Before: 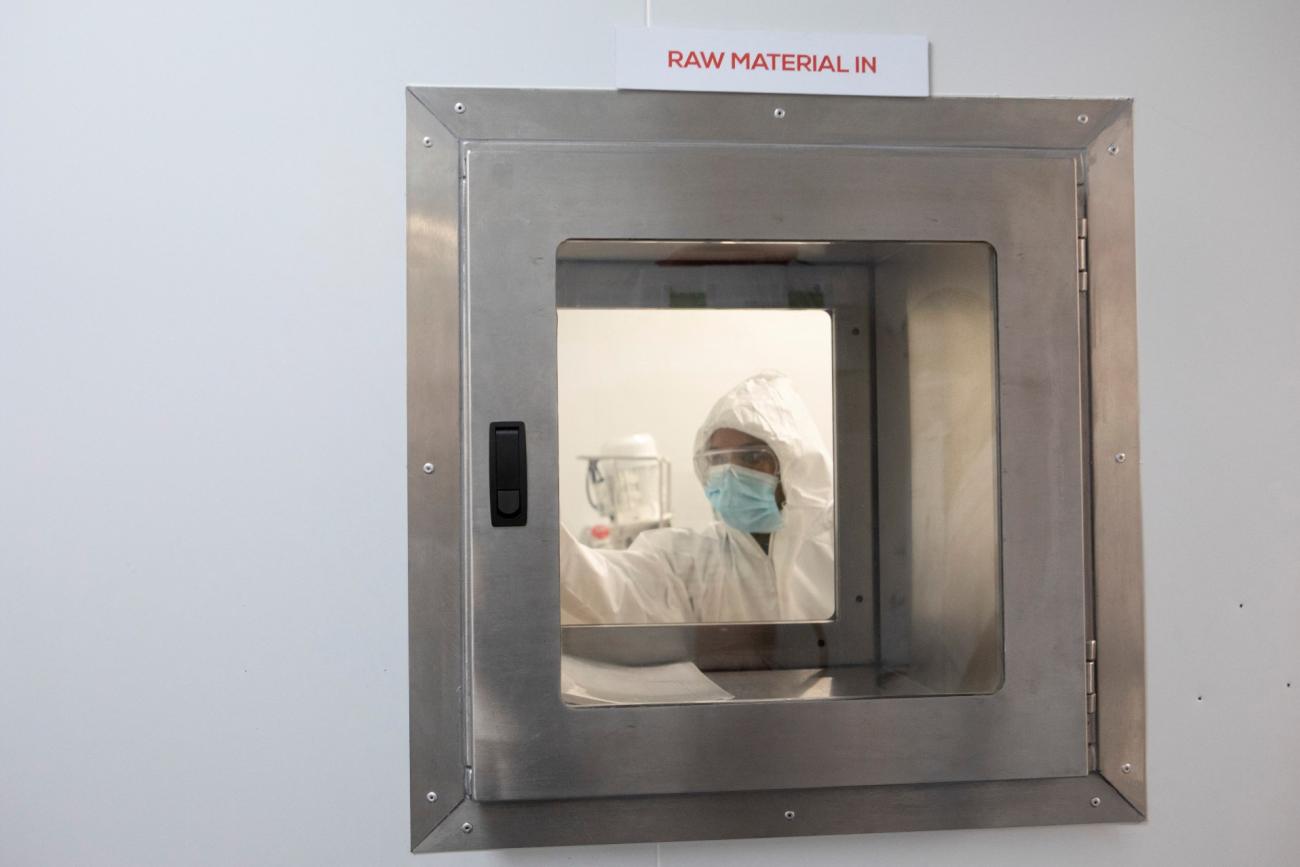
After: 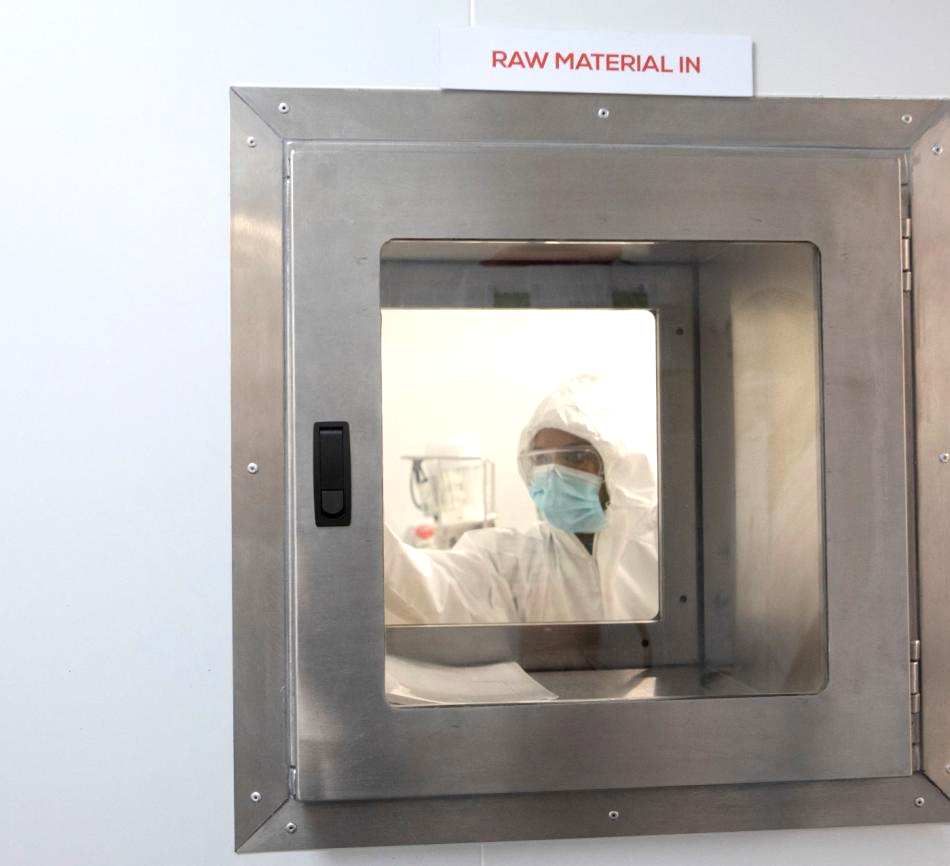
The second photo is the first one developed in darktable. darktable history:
crop: left 13.541%, right 13.332%
exposure: exposure 0.403 EV, compensate highlight preservation false
